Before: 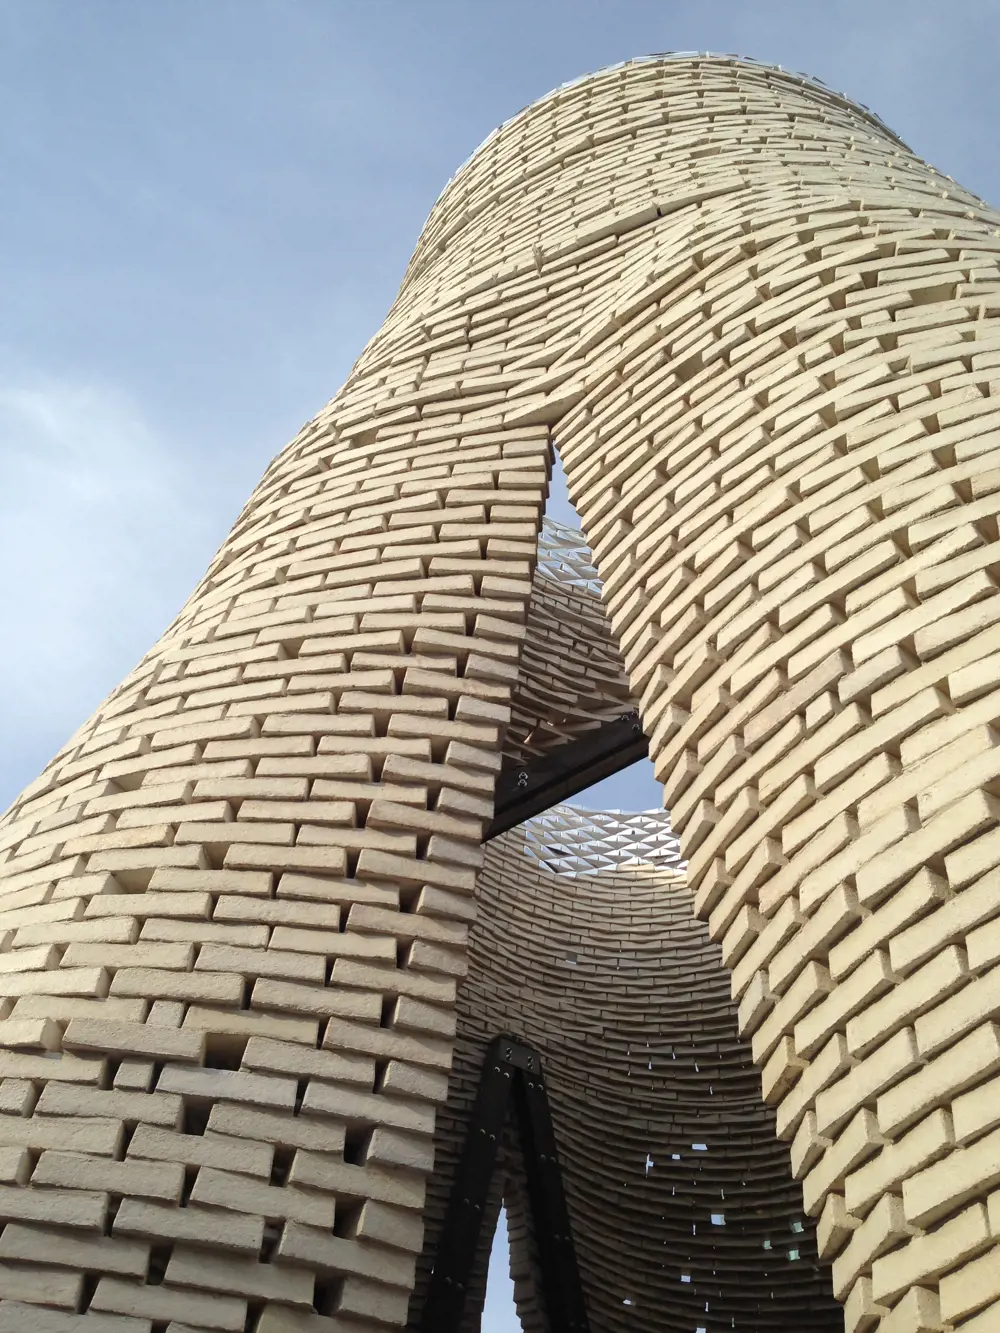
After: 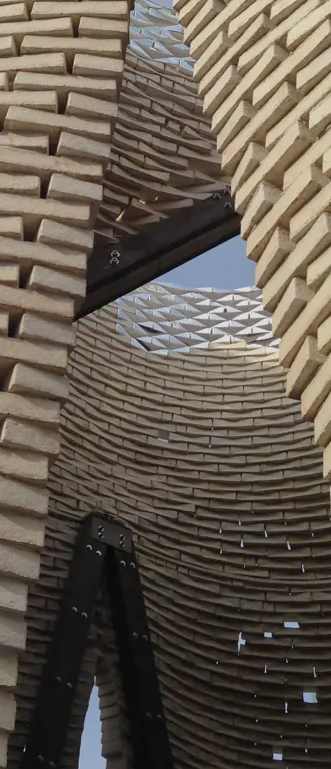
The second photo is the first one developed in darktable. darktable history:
crop: left 40.878%, top 39.176%, right 25.993%, bottom 3.081%
exposure: exposure -0.05 EV
tone equalizer: -8 EV 0.25 EV, -7 EV 0.417 EV, -6 EV 0.417 EV, -5 EV 0.25 EV, -3 EV -0.25 EV, -2 EV -0.417 EV, -1 EV -0.417 EV, +0 EV -0.25 EV, edges refinement/feathering 500, mask exposure compensation -1.57 EV, preserve details guided filter
